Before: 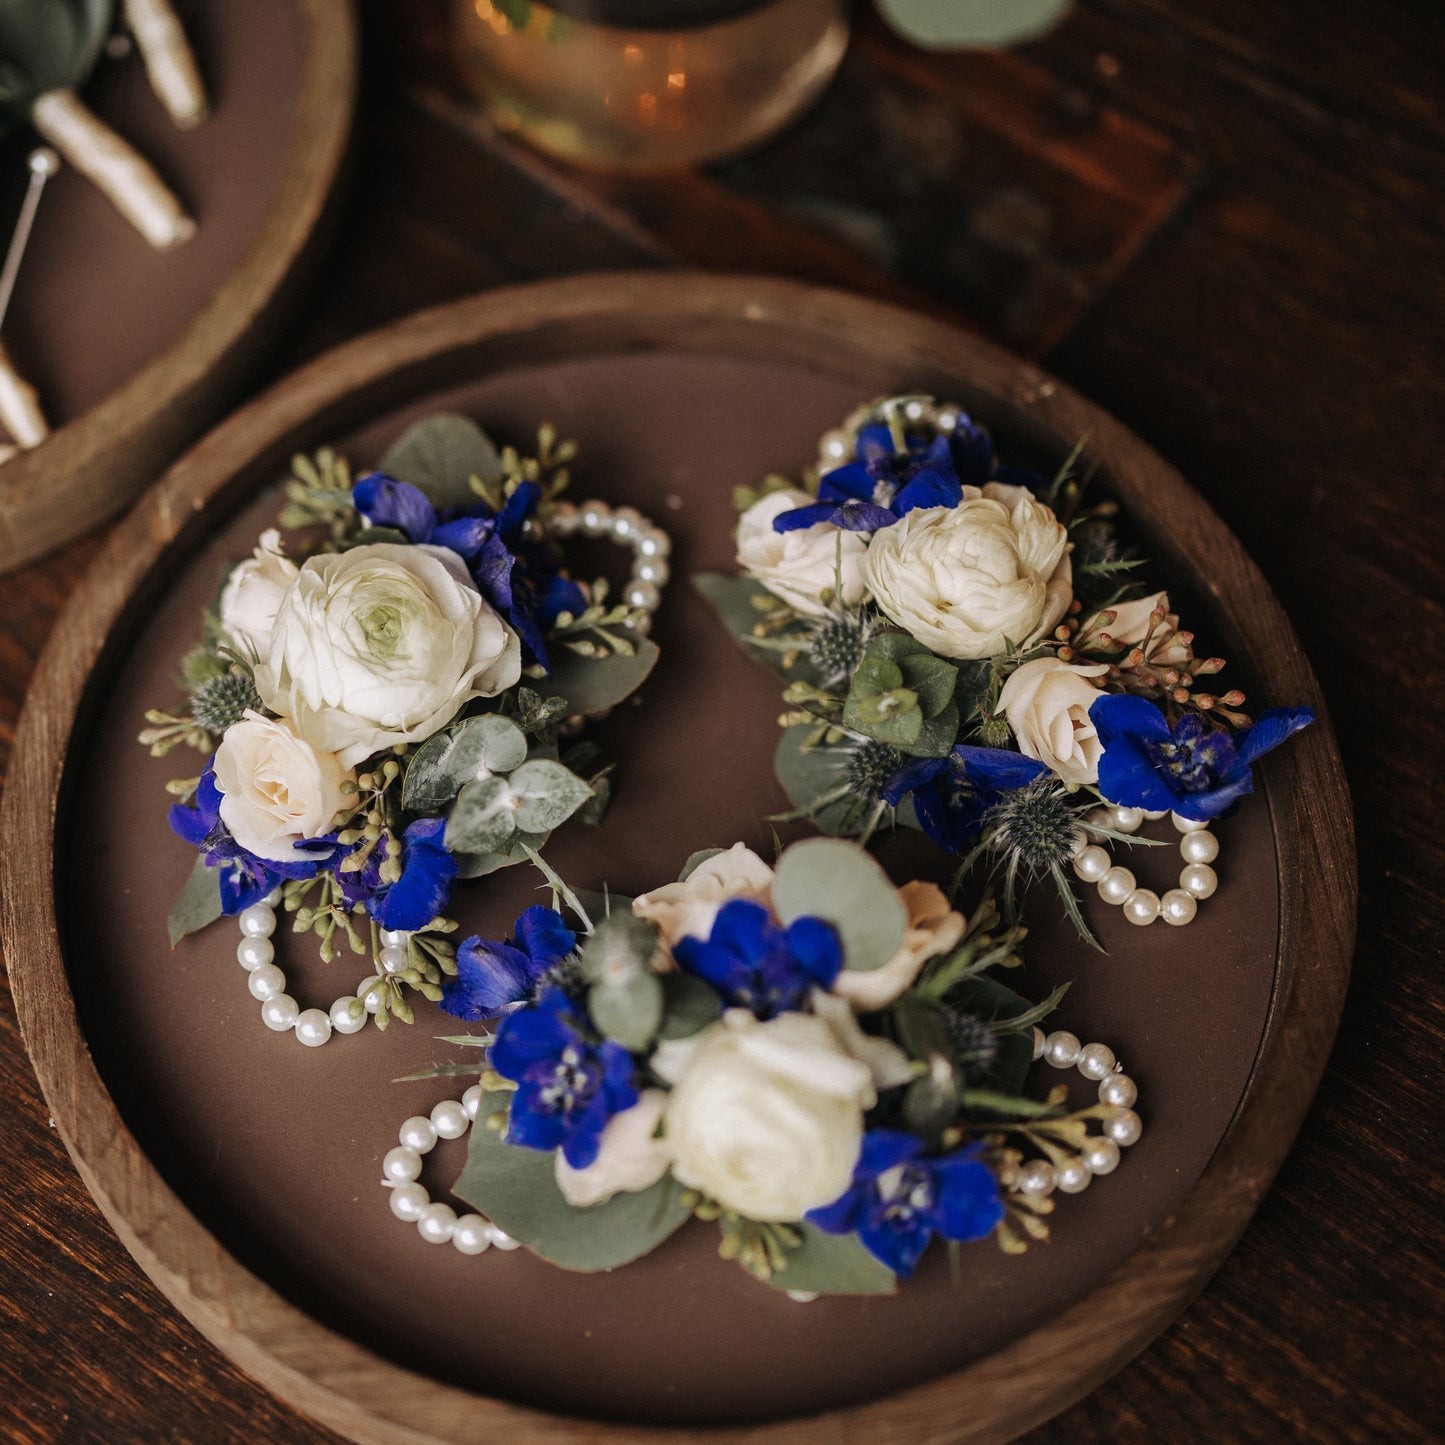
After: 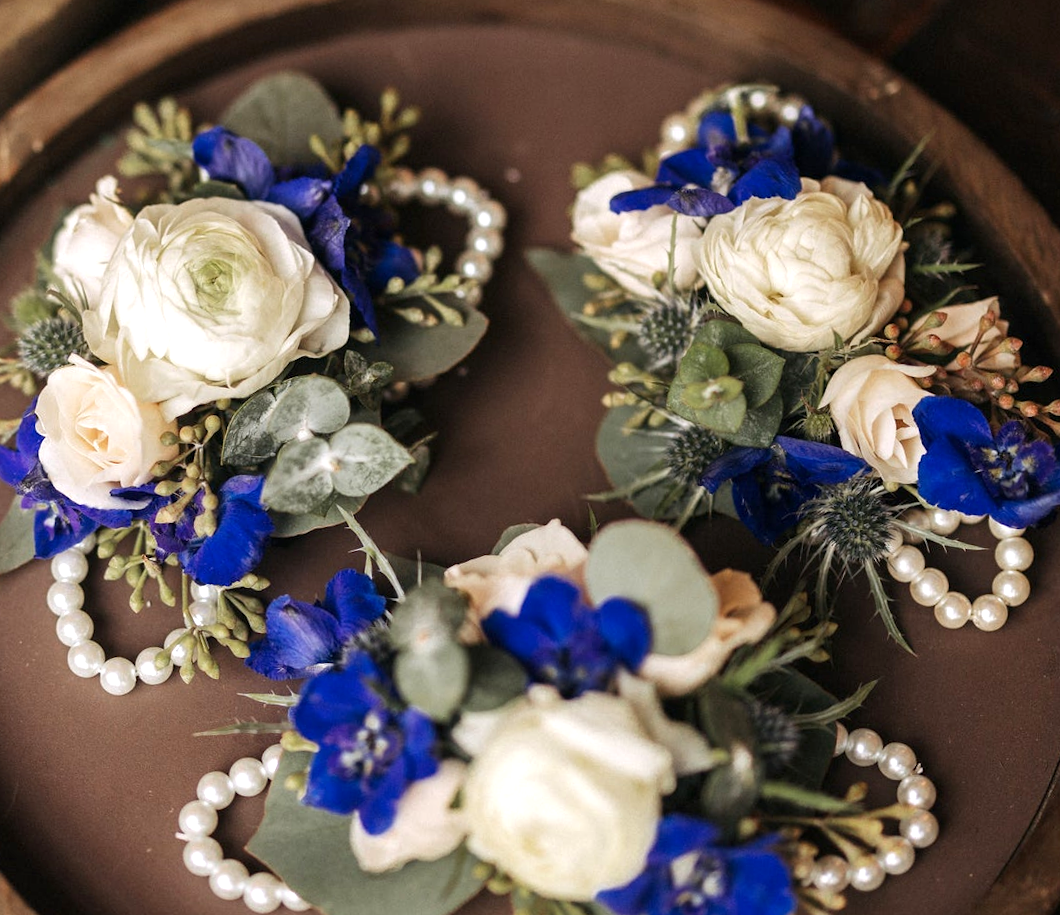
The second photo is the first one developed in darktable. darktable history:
exposure: black level correction 0.001, exposure 0.499 EV, compensate highlight preservation false
crop and rotate: angle -3.76°, left 9.813%, top 20.688%, right 12.164%, bottom 11.932%
